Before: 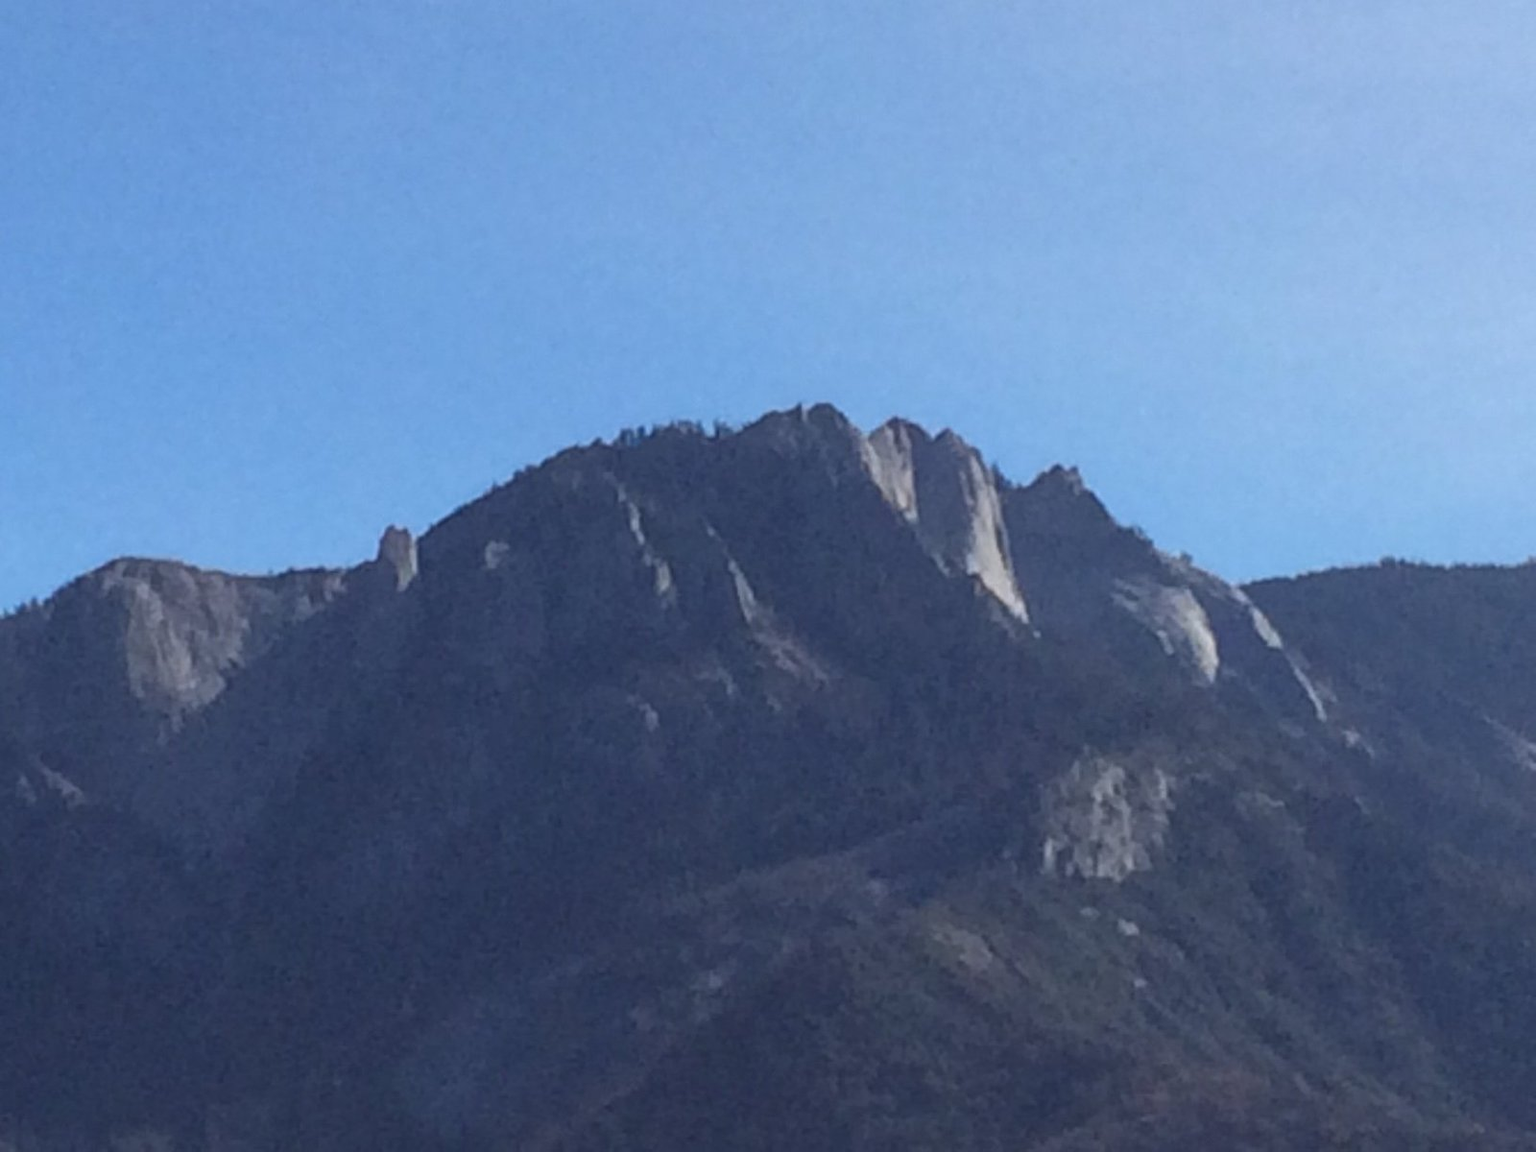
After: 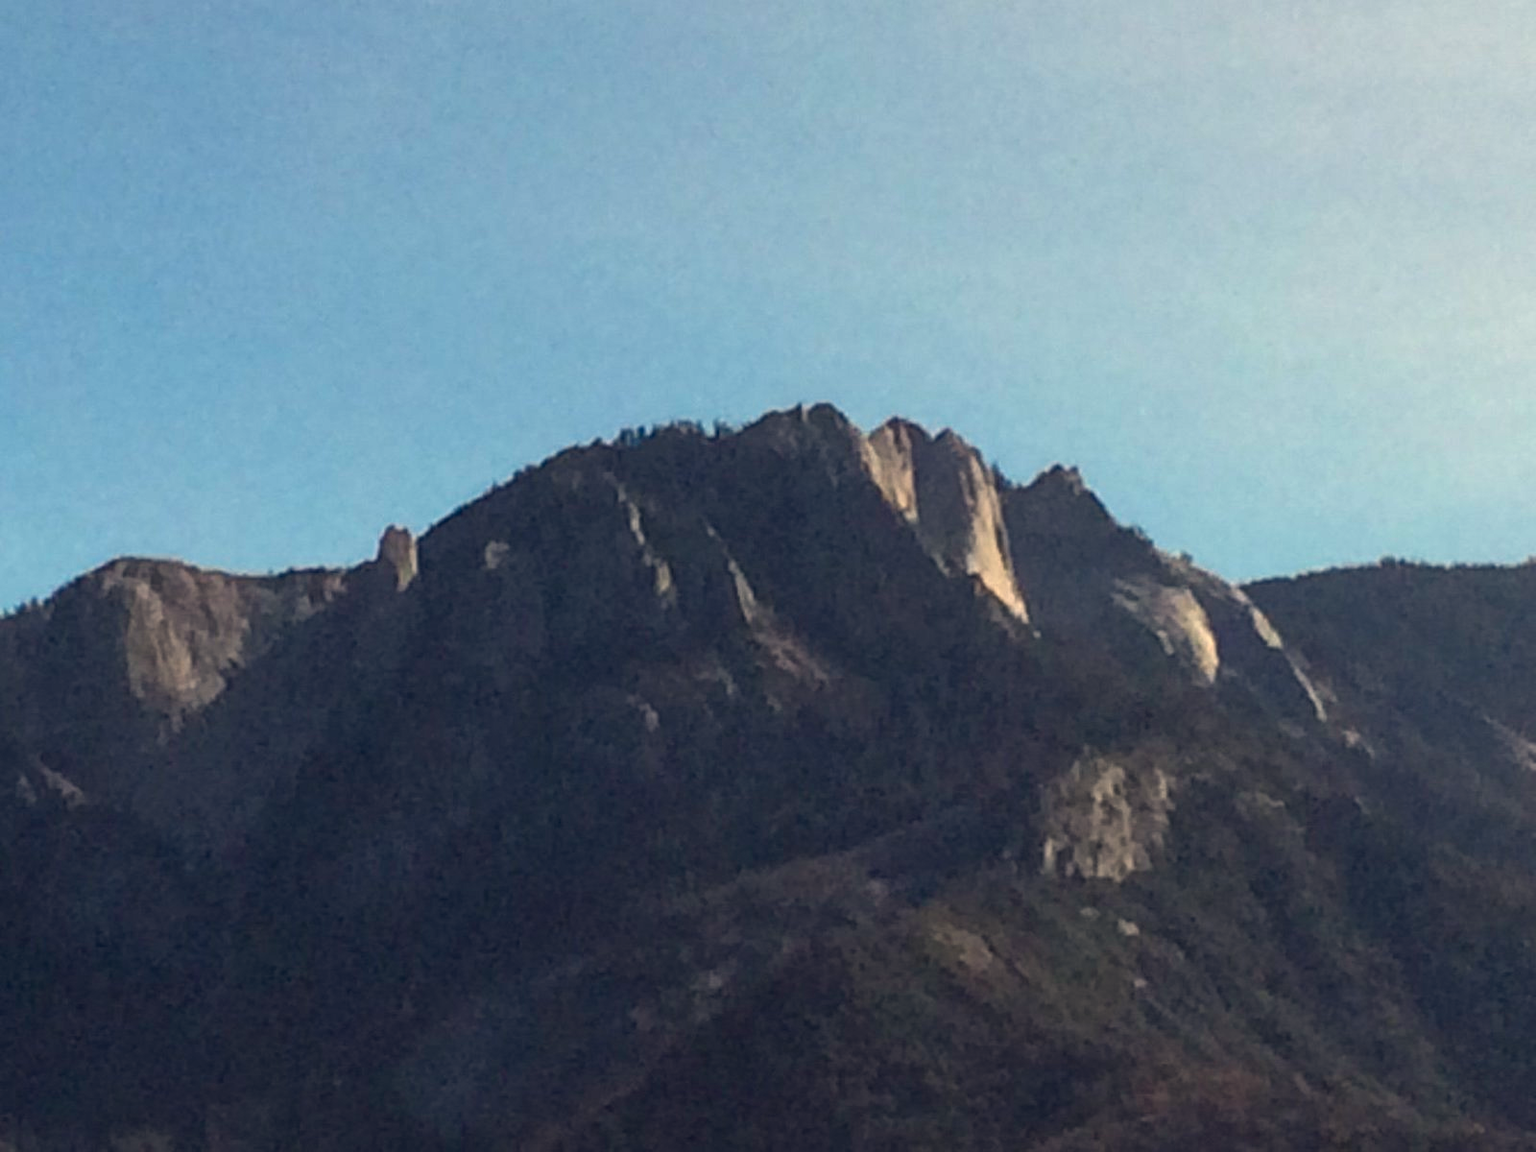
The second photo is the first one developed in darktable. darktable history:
color balance: lift [0.991, 1, 1, 1], gamma [0.996, 1, 1, 1], input saturation 98.52%, contrast 20.34%, output saturation 103.72%
white balance: red 1.138, green 0.996, blue 0.812
